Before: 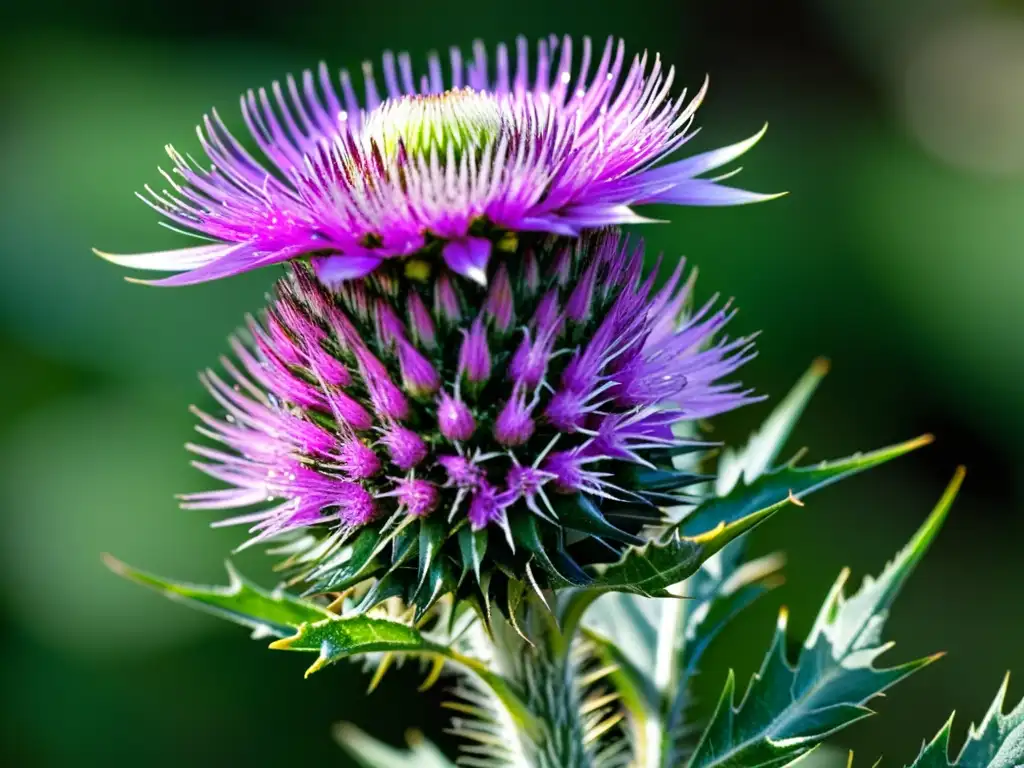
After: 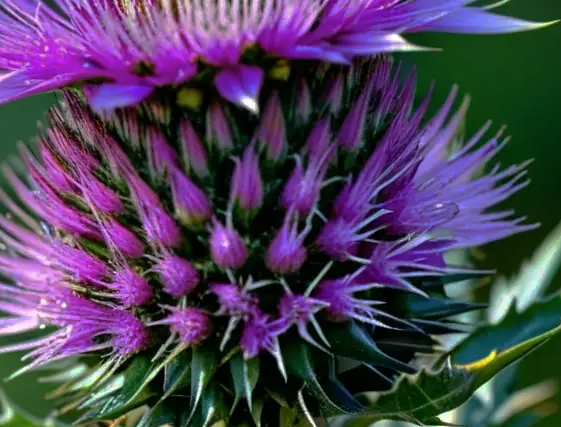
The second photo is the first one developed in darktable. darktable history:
crop and rotate: left 22.309%, top 22.465%, right 22.828%, bottom 21.879%
base curve: curves: ch0 [(0, 0) (0.841, 0.609) (1, 1)], preserve colors none
